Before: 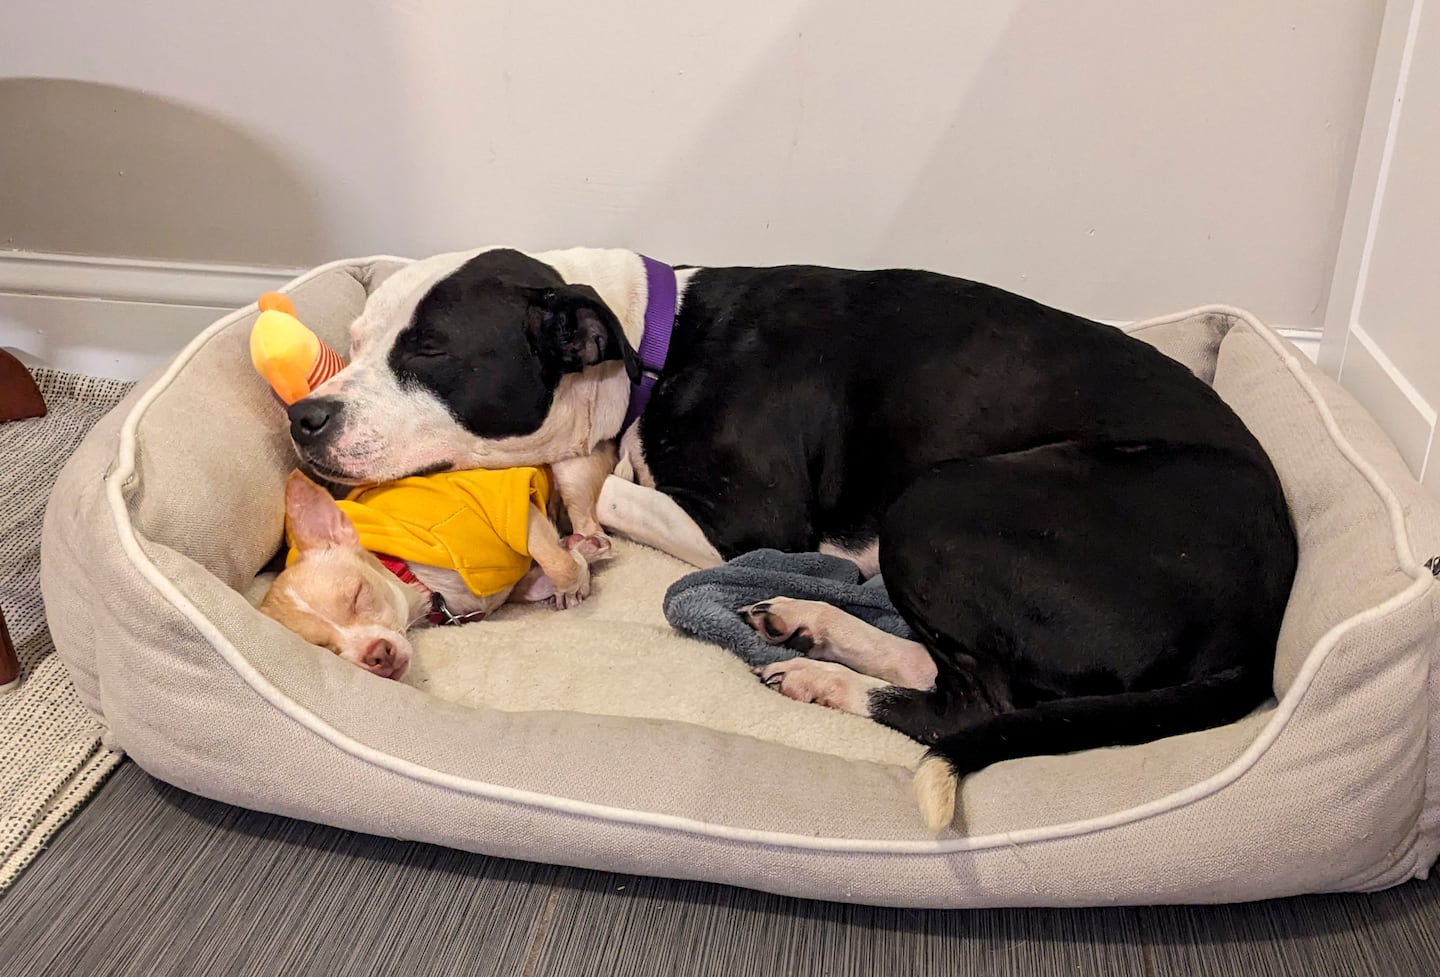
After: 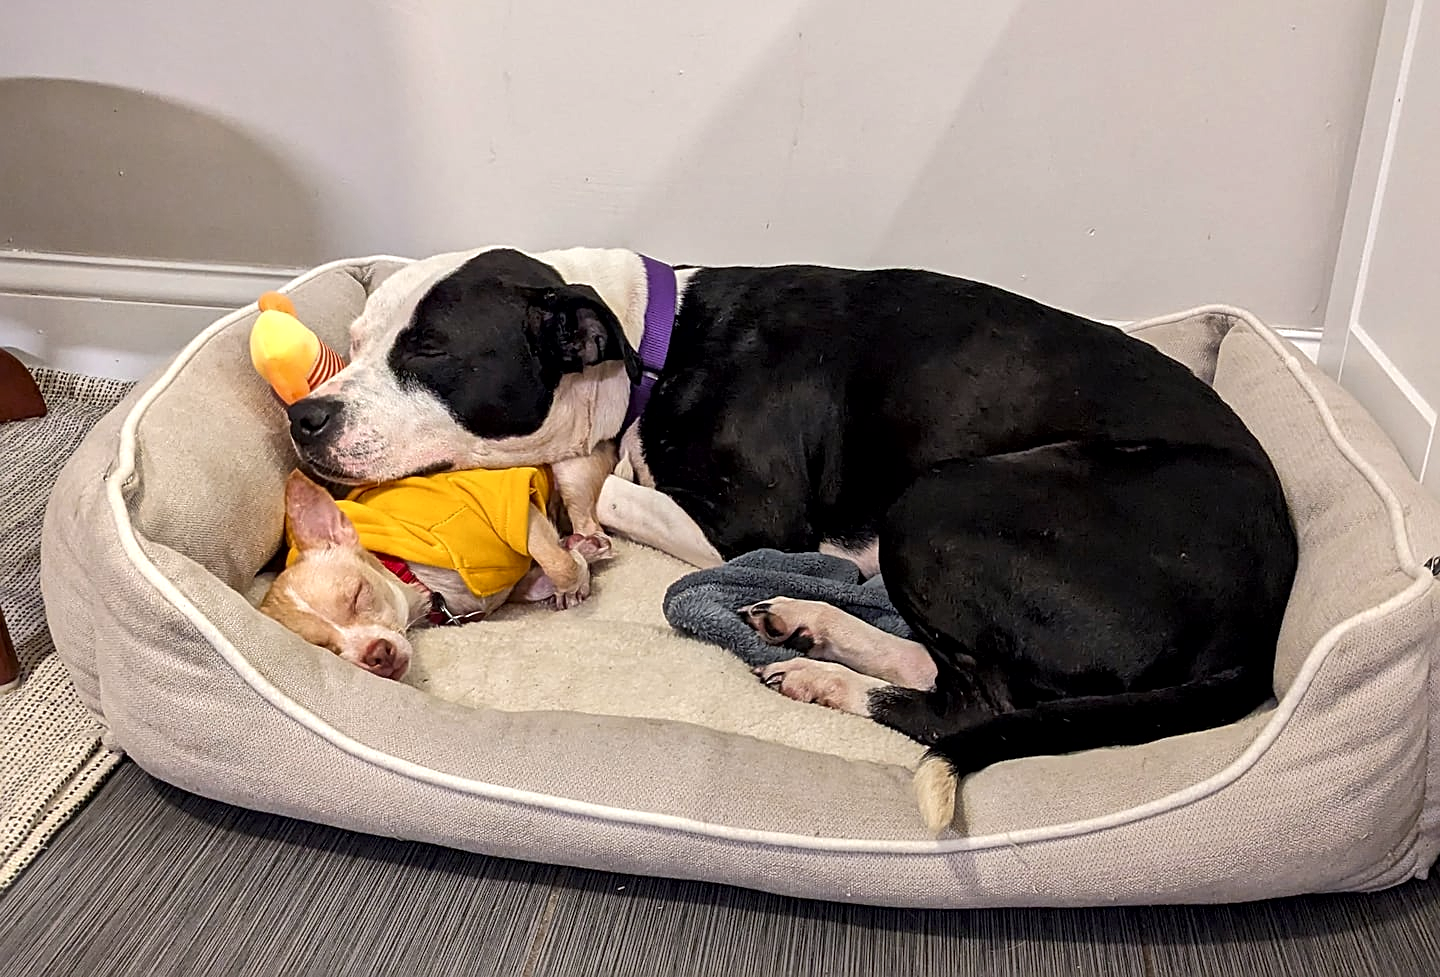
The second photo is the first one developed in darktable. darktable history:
local contrast: mode bilateral grid, contrast 25, coarseness 60, detail 151%, midtone range 0.2
exposure: compensate highlight preservation false
white balance: red 0.988, blue 1.017
sharpen: on, module defaults
